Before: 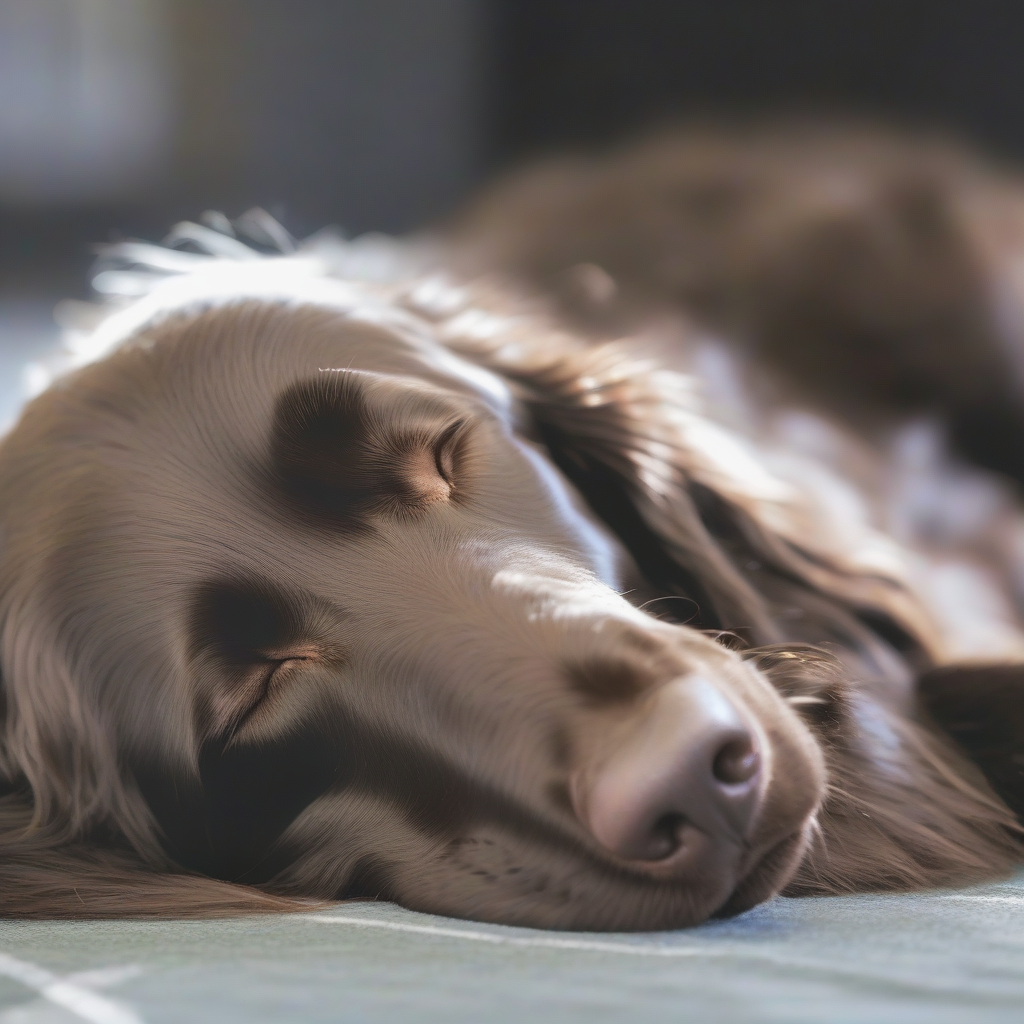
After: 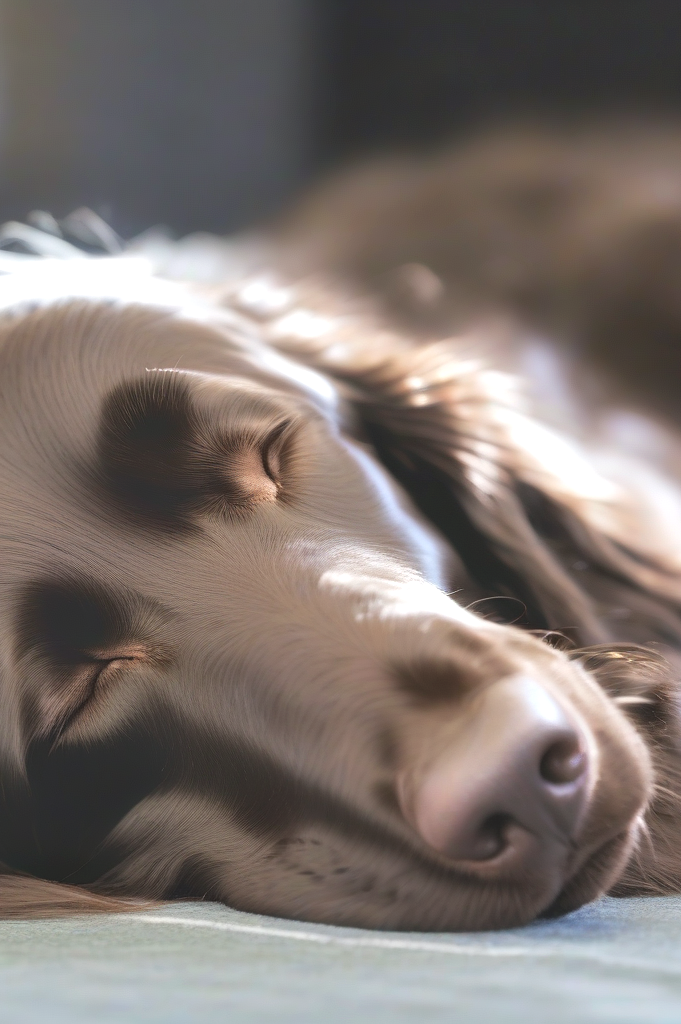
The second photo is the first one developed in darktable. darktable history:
exposure: exposure 0.367 EV, compensate highlight preservation false
crop: left 16.899%, right 16.556%
